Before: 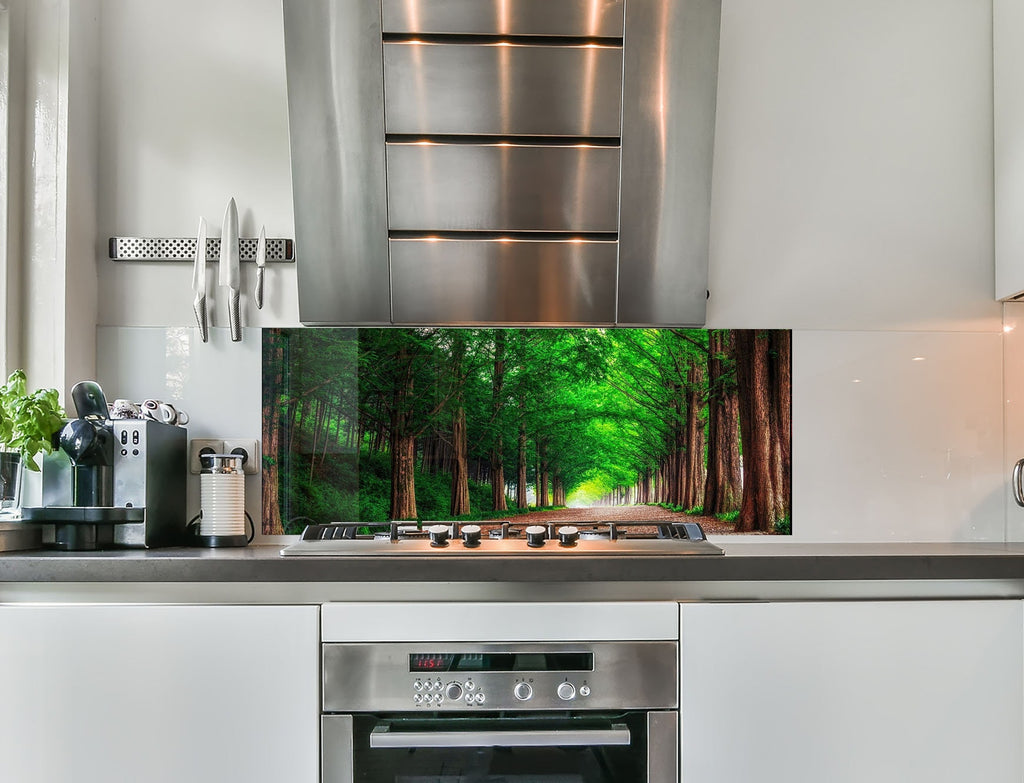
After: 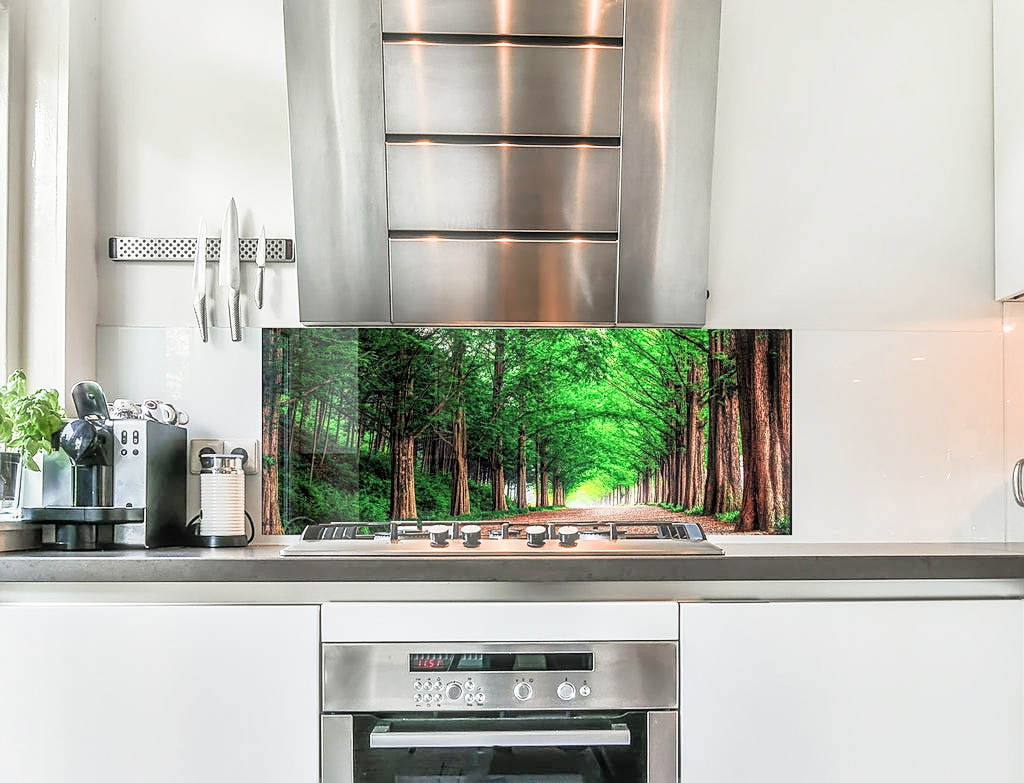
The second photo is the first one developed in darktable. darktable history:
tone equalizer: edges refinement/feathering 500, mask exposure compensation -1.57 EV, preserve details no
exposure: exposure 1.134 EV, compensate highlight preservation false
filmic rgb: black relative exposure -7.95 EV, white relative exposure 4.13 EV, hardness 4.04, latitude 52.14%, contrast 1.013, shadows ↔ highlights balance 5.35%
haze removal: strength -0.099, compatibility mode true, adaptive false
local contrast: on, module defaults
sharpen: on, module defaults
